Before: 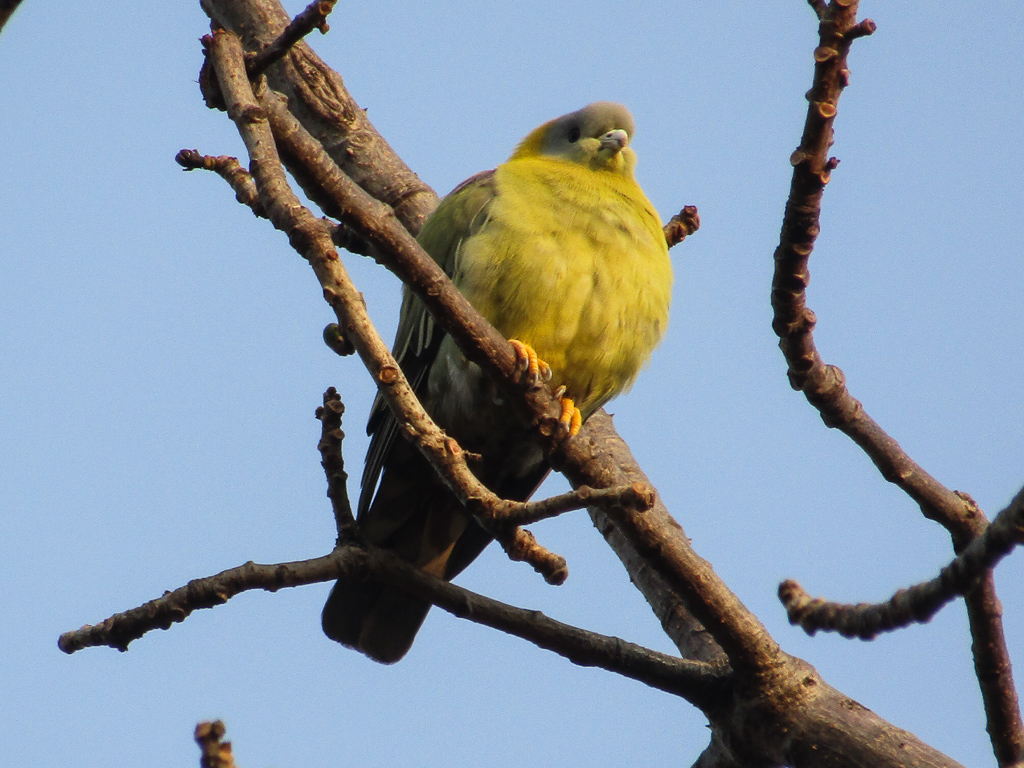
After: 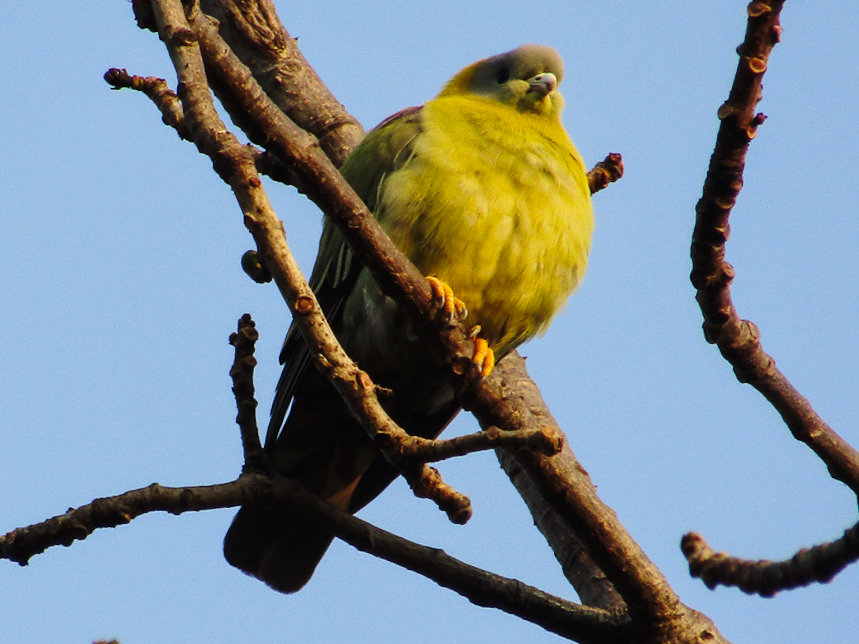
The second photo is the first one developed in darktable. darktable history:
tone equalizer: on, module defaults
base curve: curves: ch0 [(0, 0) (0.073, 0.04) (0.157, 0.139) (0.492, 0.492) (0.758, 0.758) (1, 1)], preserve colors none
velvia: strength 17%
crop and rotate: angle -3.27°, left 5.211%, top 5.211%, right 4.607%, bottom 4.607%
